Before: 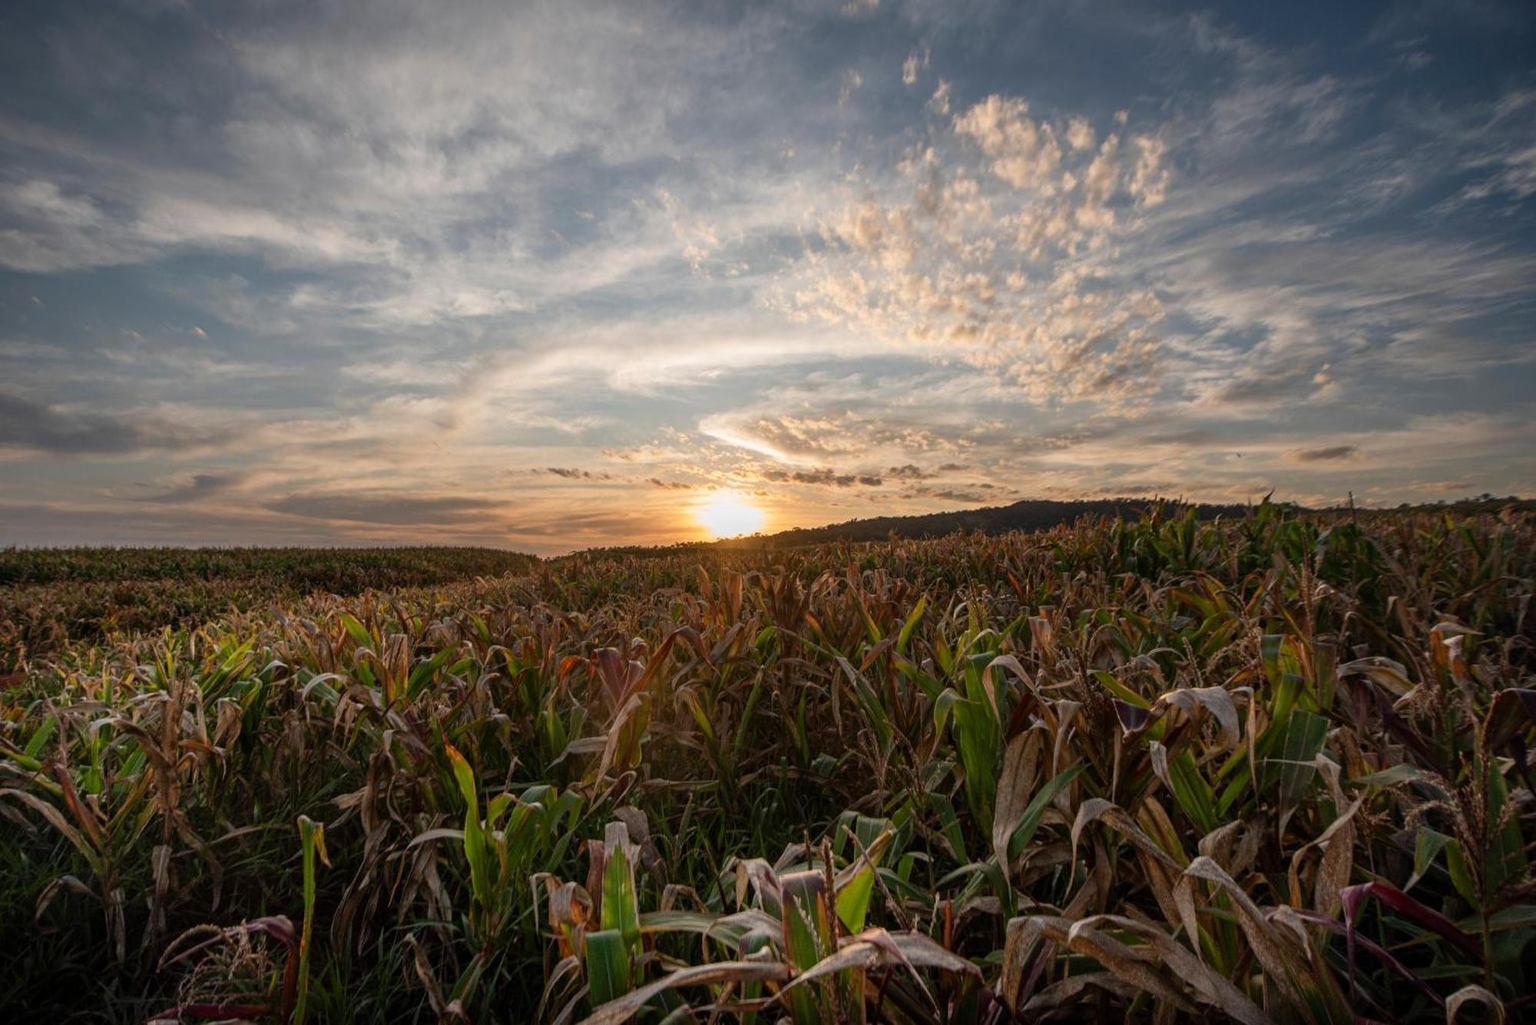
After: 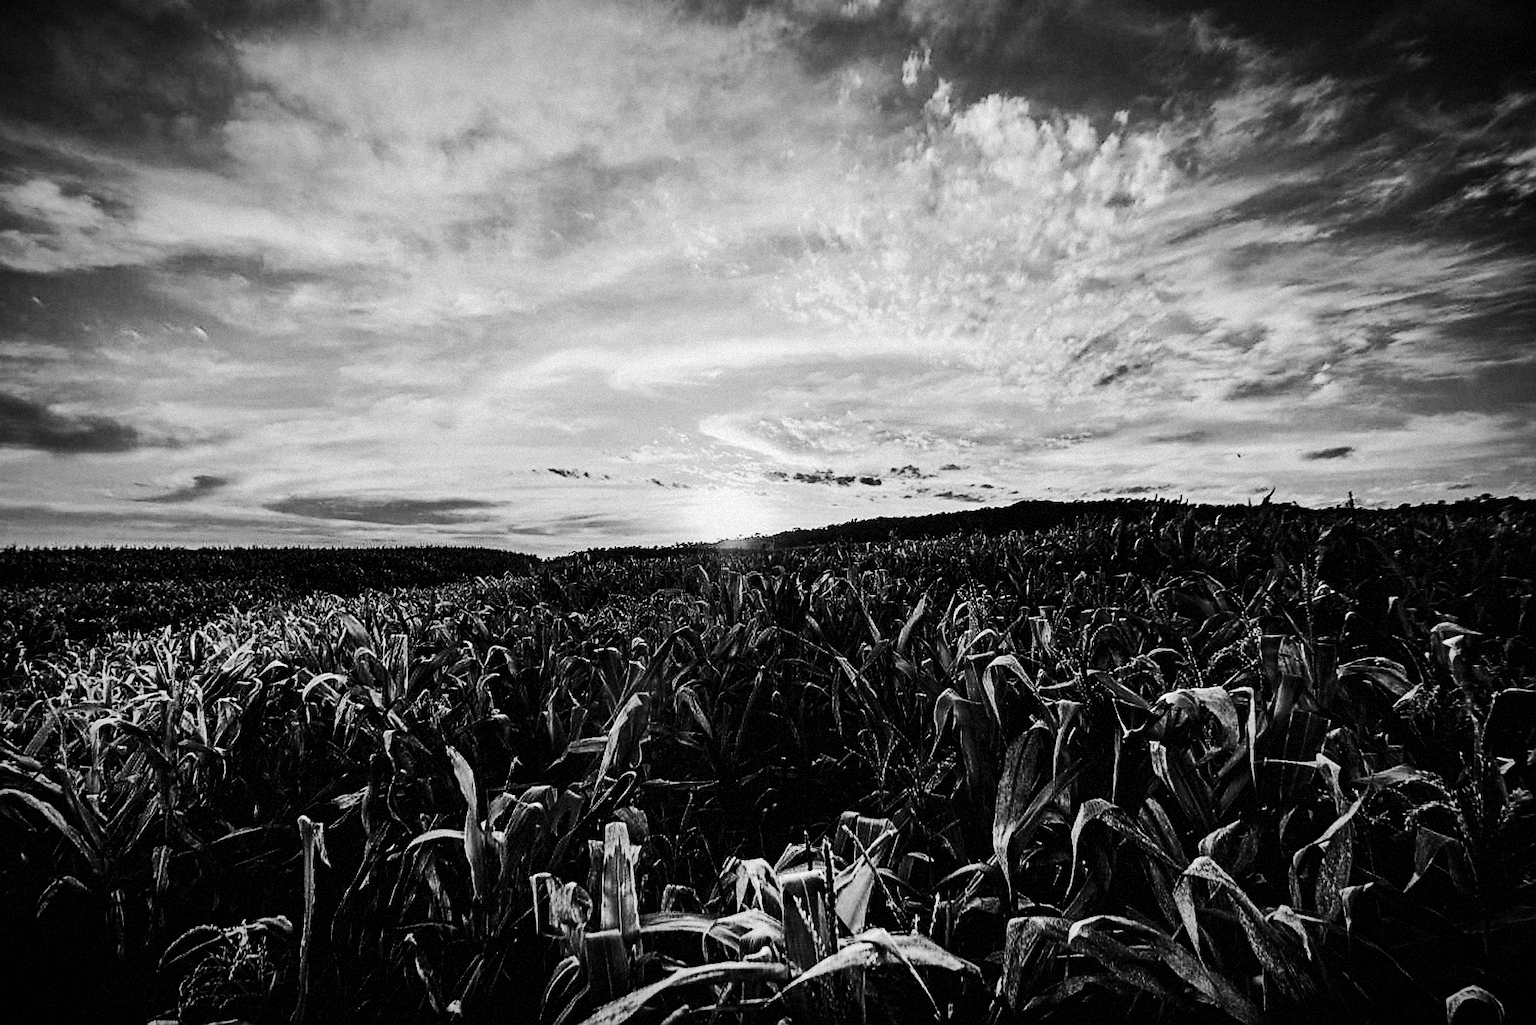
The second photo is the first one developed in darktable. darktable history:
contrast equalizer: y [[0.531, 0.548, 0.559, 0.557, 0.544, 0.527], [0.5 ×6], [0.5 ×6], [0 ×6], [0 ×6]]
exposure: exposure -0.36 EV, compensate highlight preservation false
grain: mid-tones bias 0%
shadows and highlights: shadows 25, highlights -48, soften with gaussian
sharpen: radius 1.4, amount 1.25, threshold 0.7
monochrome: on, module defaults
color correction: highlights a* -0.482, highlights b* 0.161, shadows a* 4.66, shadows b* 20.72
tone curve: curves: ch0 [(0, 0) (0.086, 0.006) (0.148, 0.021) (0.245, 0.105) (0.374, 0.401) (0.444, 0.631) (0.778, 0.915) (1, 1)], color space Lab, linked channels, preserve colors none
vignetting: fall-off radius 60%, automatic ratio true
